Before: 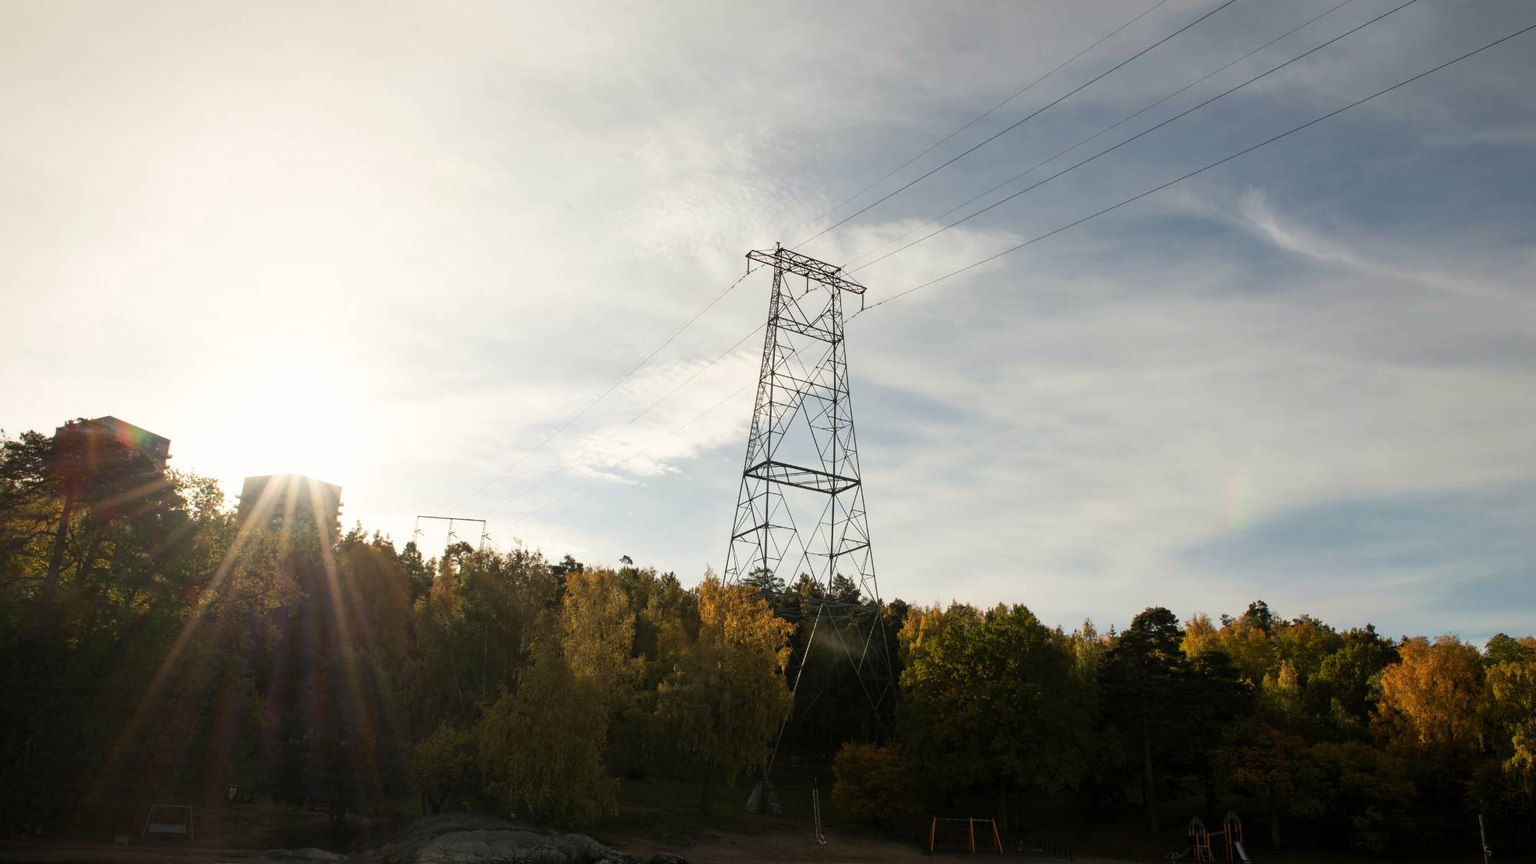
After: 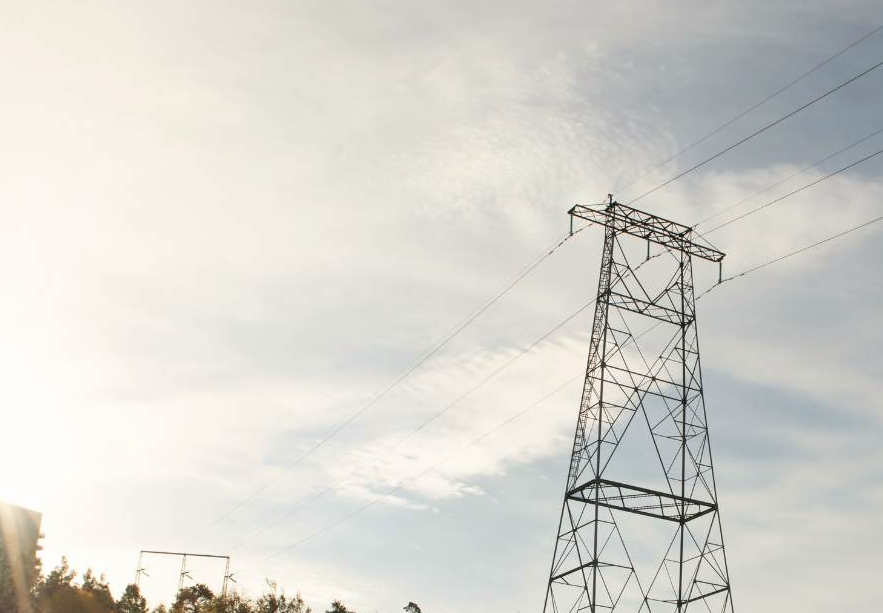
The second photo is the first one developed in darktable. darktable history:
crop: left 20.189%, top 10.758%, right 35.626%, bottom 34.705%
exposure: exposure -0.012 EV, compensate highlight preservation false
color correction: highlights b* 0.014
